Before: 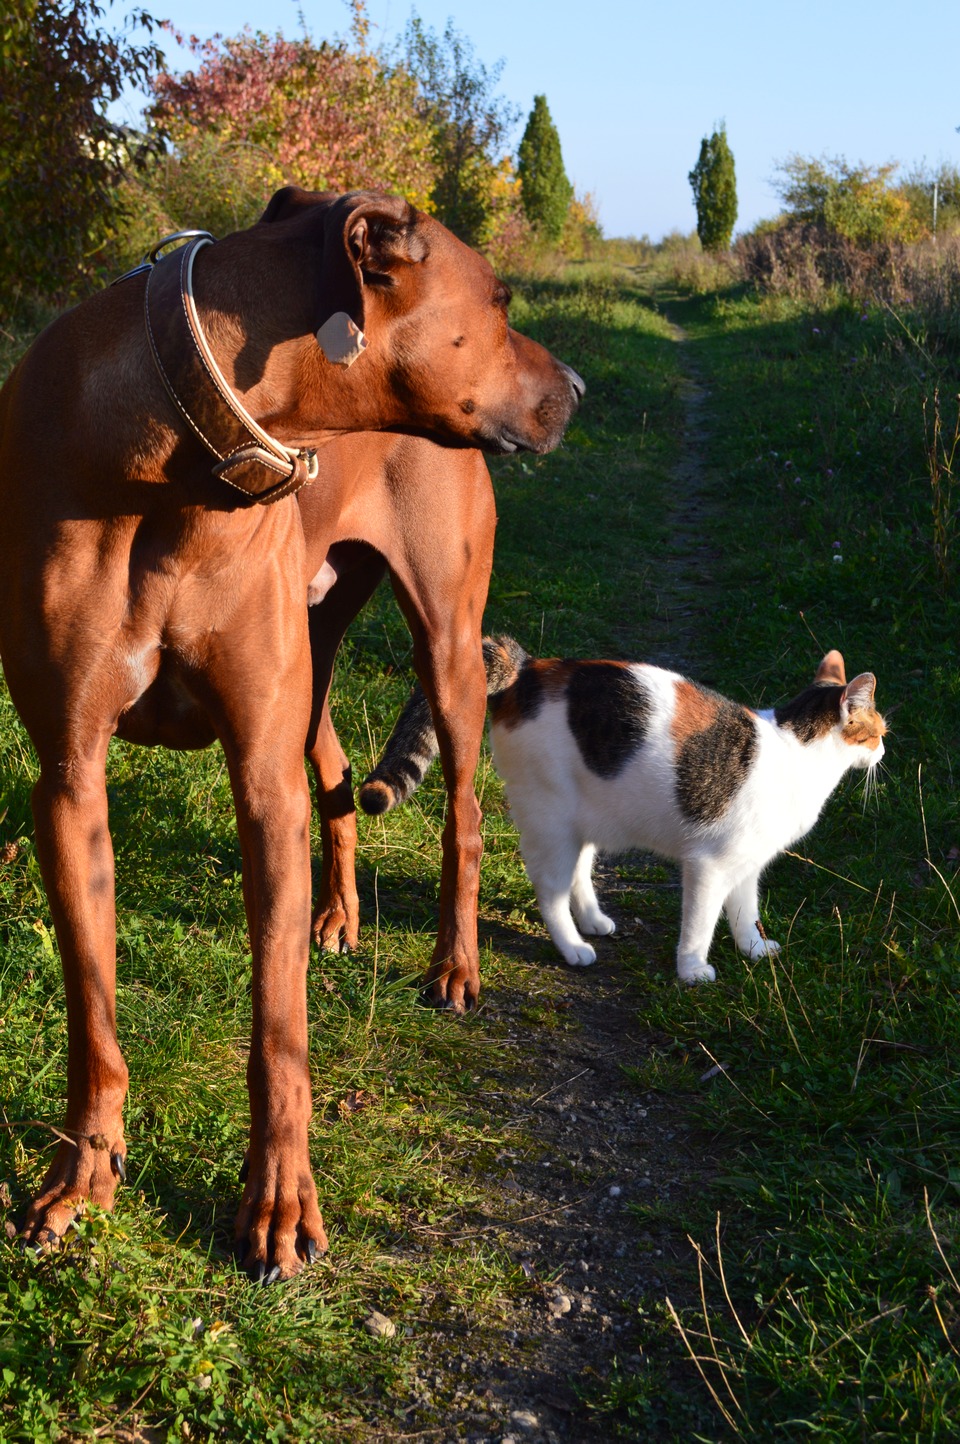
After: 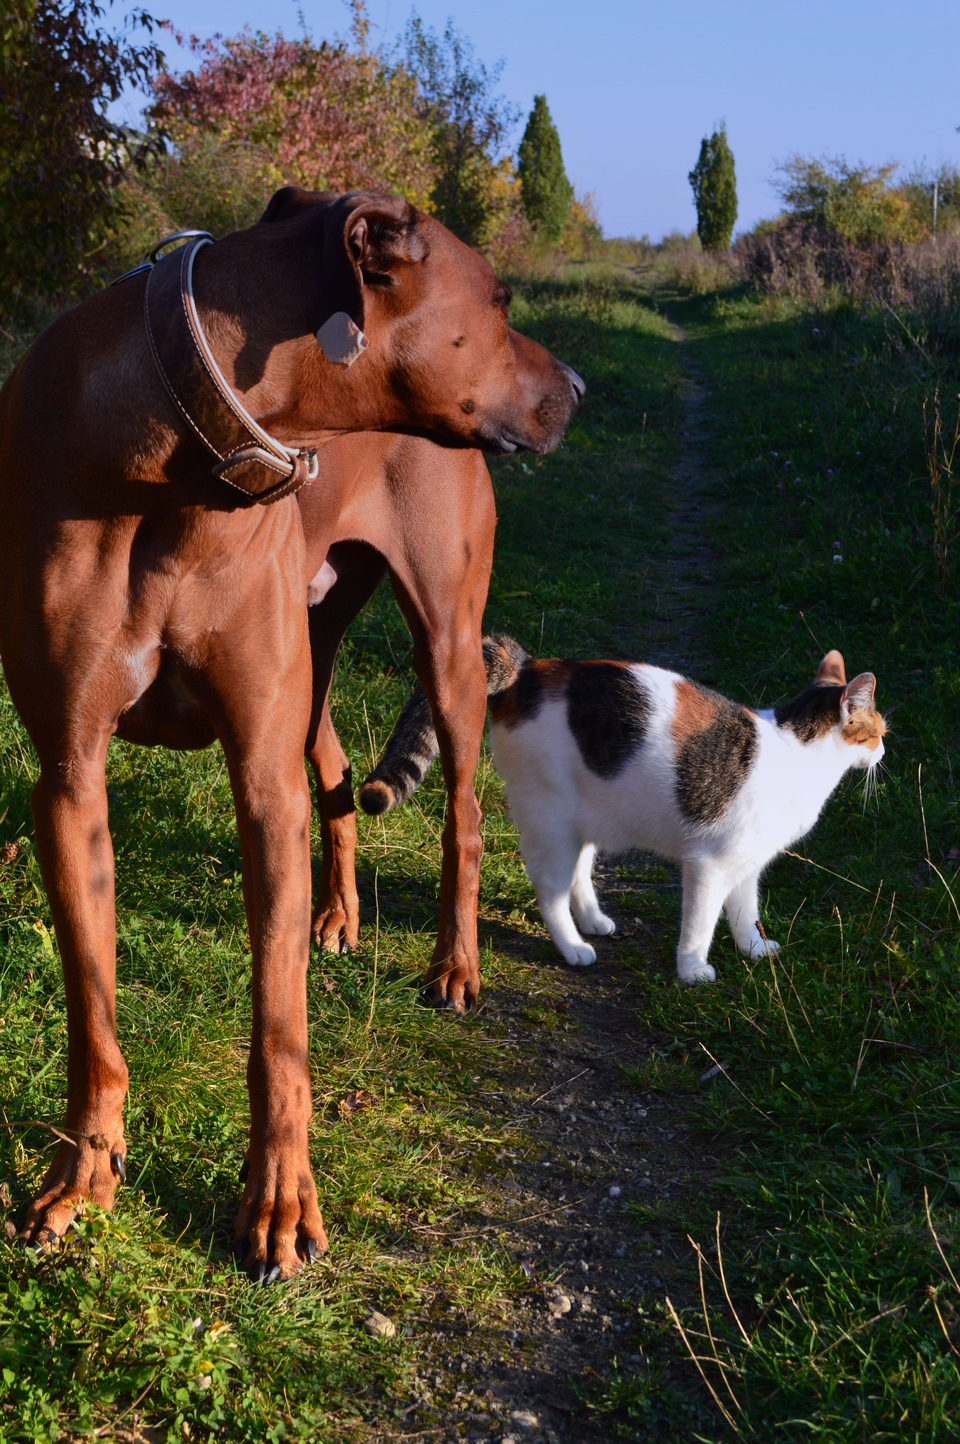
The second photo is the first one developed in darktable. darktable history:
tone equalizer: on, module defaults
graduated density: hue 238.83°, saturation 50%
